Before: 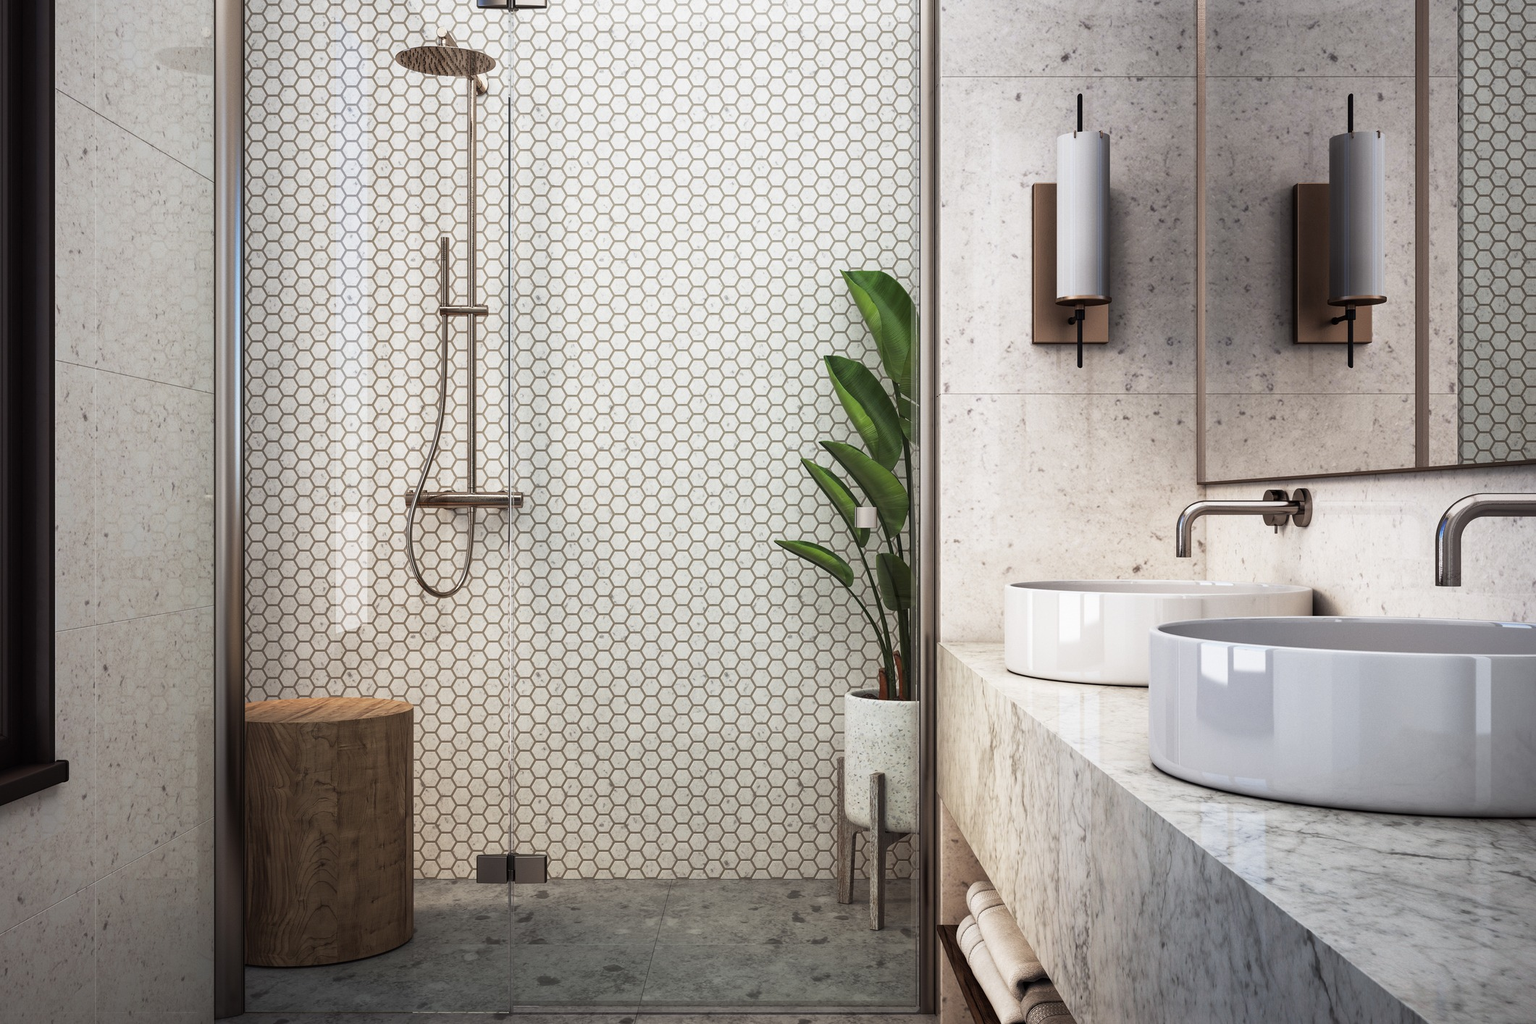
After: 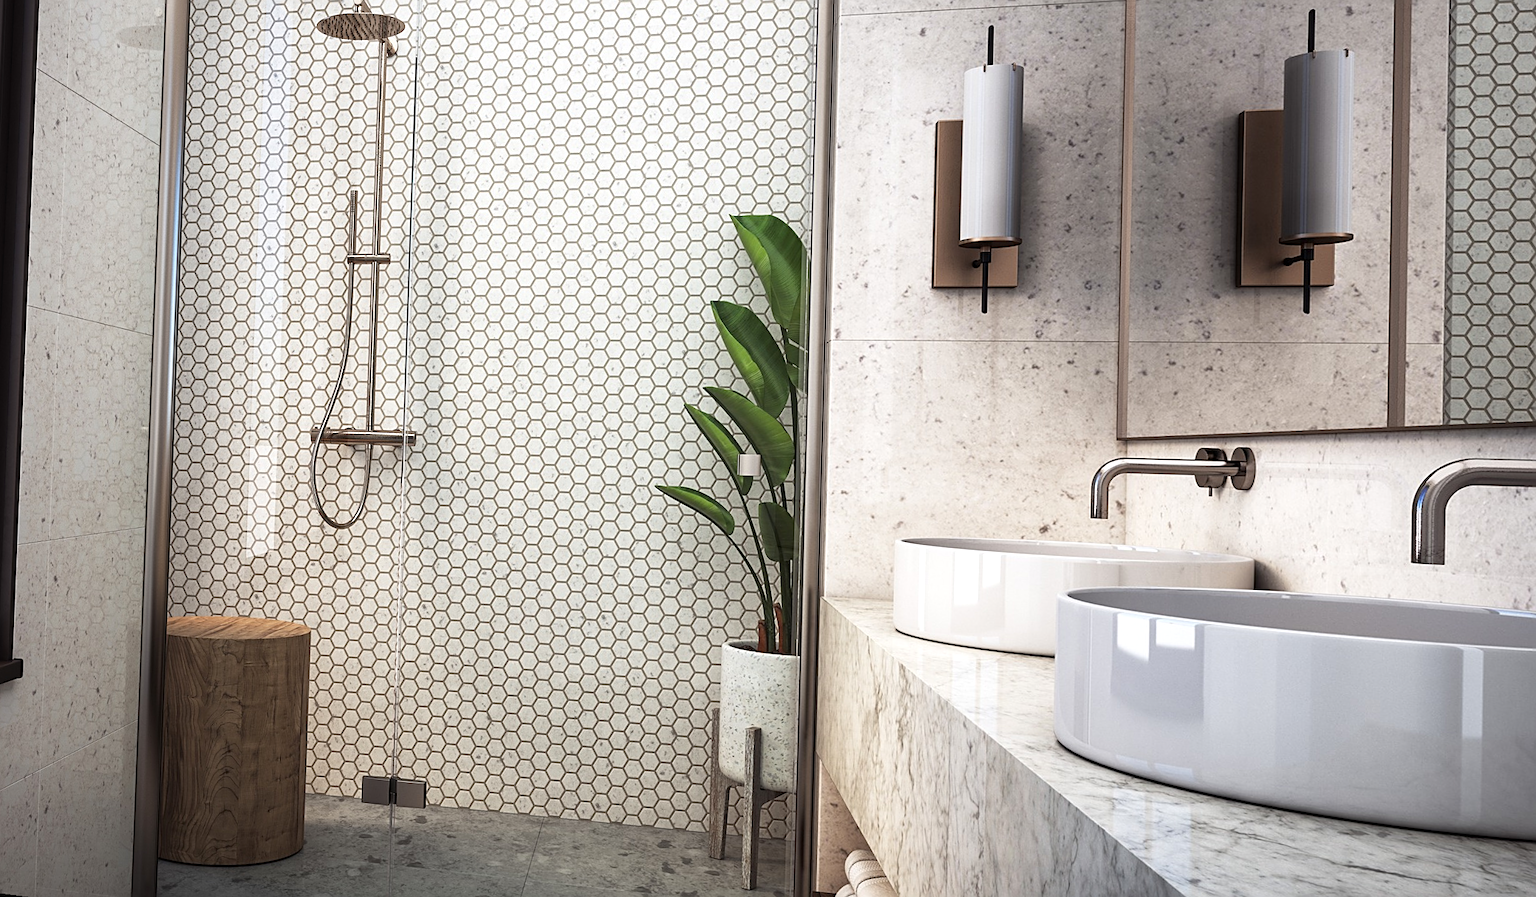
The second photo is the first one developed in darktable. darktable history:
rotate and perspective: rotation 1.69°, lens shift (vertical) -0.023, lens shift (horizontal) -0.291, crop left 0.025, crop right 0.988, crop top 0.092, crop bottom 0.842
exposure: black level correction 0, exposure 0.2 EV, compensate exposure bias true, compensate highlight preservation false
sharpen: on, module defaults
